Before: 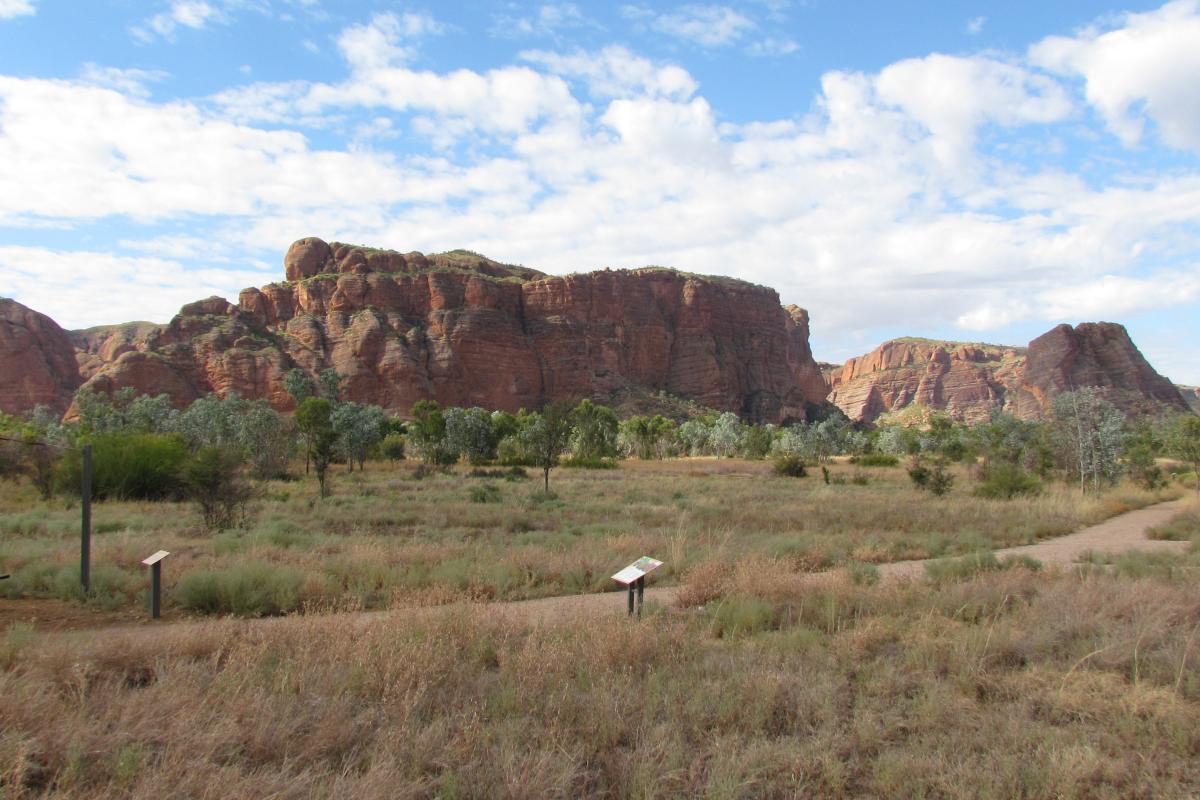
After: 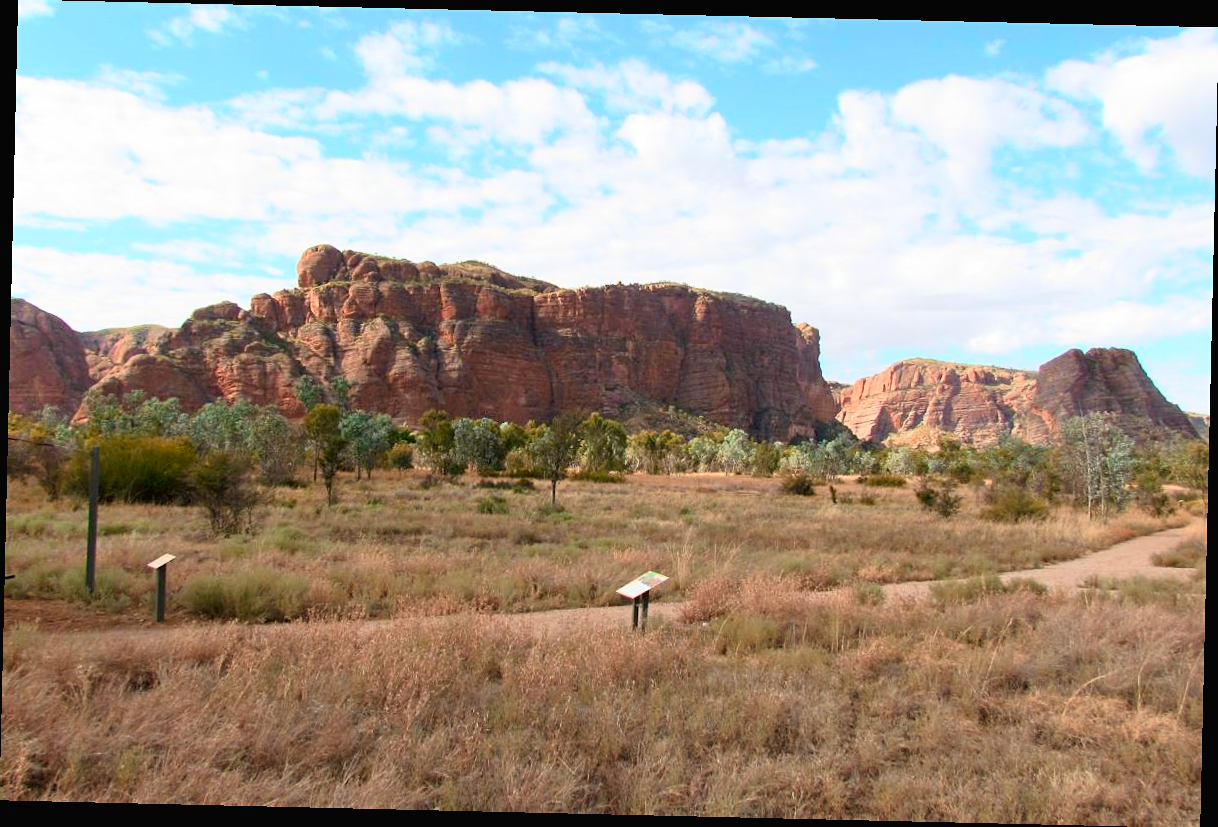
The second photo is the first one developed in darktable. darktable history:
color zones: curves: ch2 [(0, 0.5) (0.084, 0.497) (0.323, 0.335) (0.4, 0.497) (1, 0.5)]
tone curve: curves: ch0 [(0, 0.013) (0.054, 0.018) (0.205, 0.191) (0.289, 0.292) (0.39, 0.424) (0.493, 0.551) (0.647, 0.752) (0.796, 0.887) (1, 0.998)]; ch1 [(0, 0) (0.371, 0.339) (0.477, 0.452) (0.494, 0.495) (0.501, 0.501) (0.51, 0.516) (0.54, 0.557) (0.572, 0.605) (0.66, 0.701) (0.783, 0.804) (1, 1)]; ch2 [(0, 0) (0.32, 0.281) (0.403, 0.399) (0.441, 0.428) (0.47, 0.469) (0.498, 0.496) (0.524, 0.543) (0.551, 0.579) (0.633, 0.665) (0.7, 0.711) (1, 1)], color space Lab, independent channels, preserve colors none
crop and rotate: angle -1.33°
sharpen: amount 0.202
